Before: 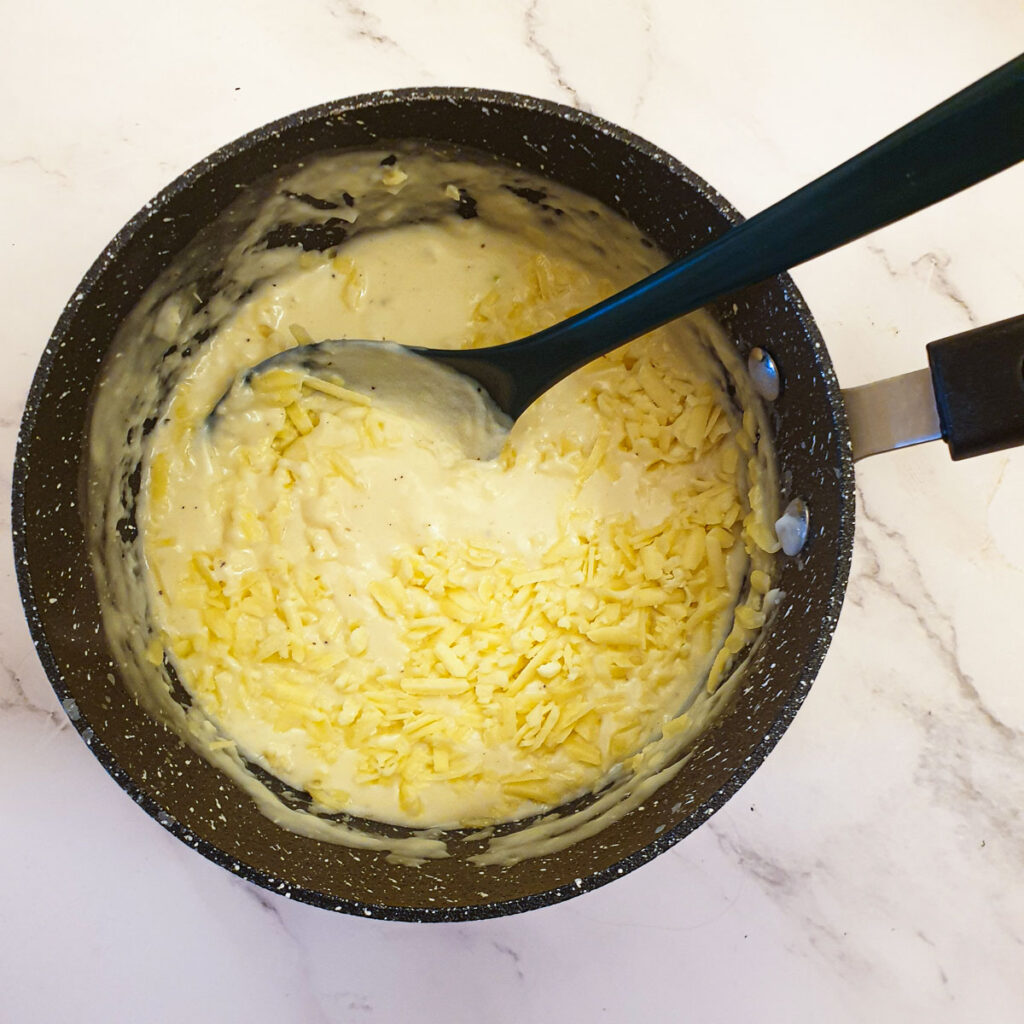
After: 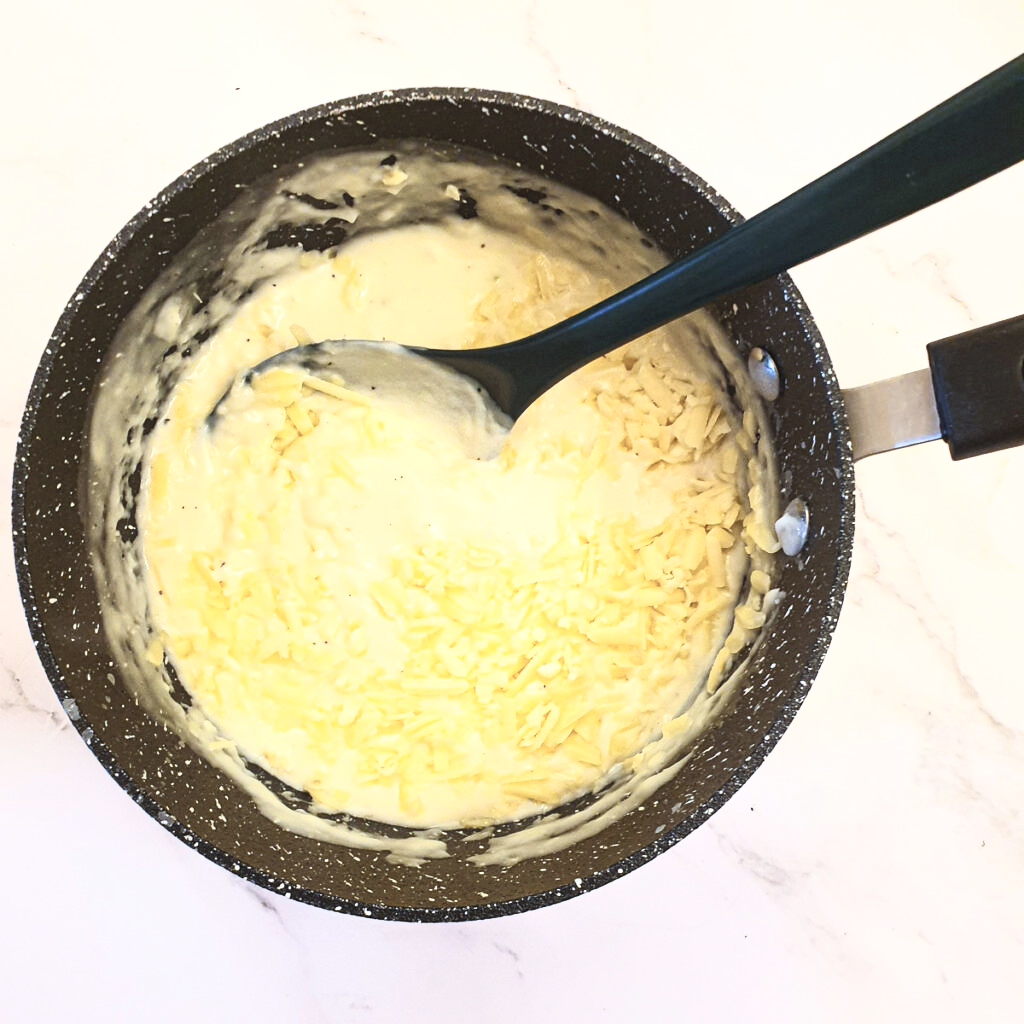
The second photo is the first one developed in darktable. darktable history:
local contrast: mode bilateral grid, contrast 19, coarseness 50, detail 133%, midtone range 0.2
contrast brightness saturation: contrast 0.43, brightness 0.561, saturation -0.189
